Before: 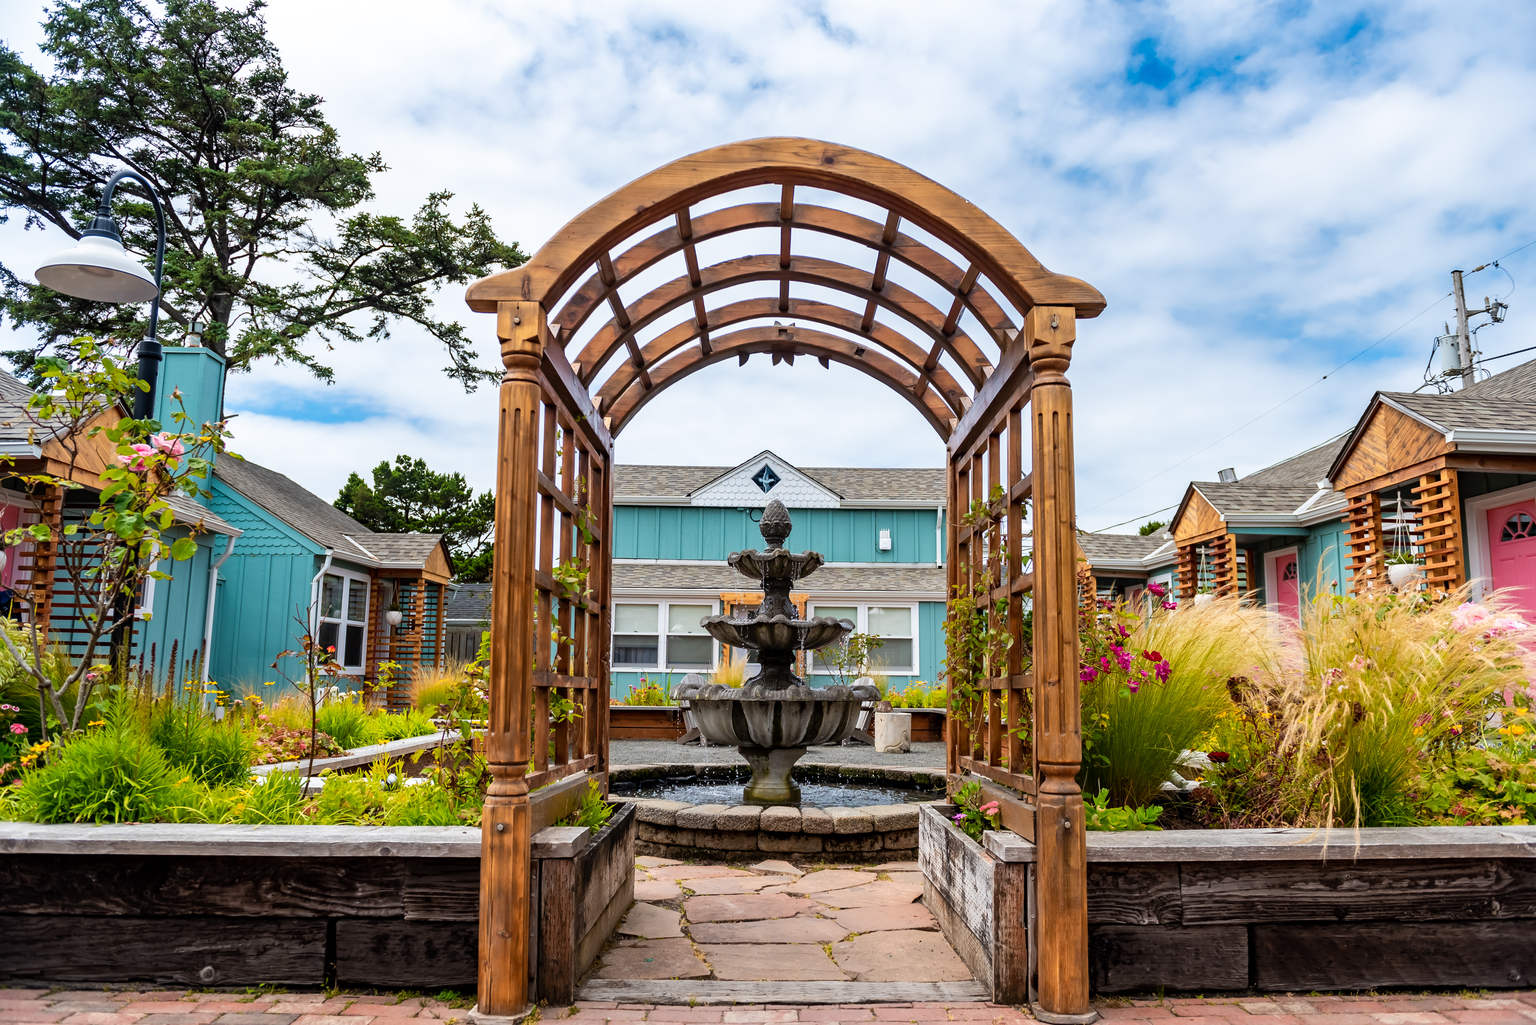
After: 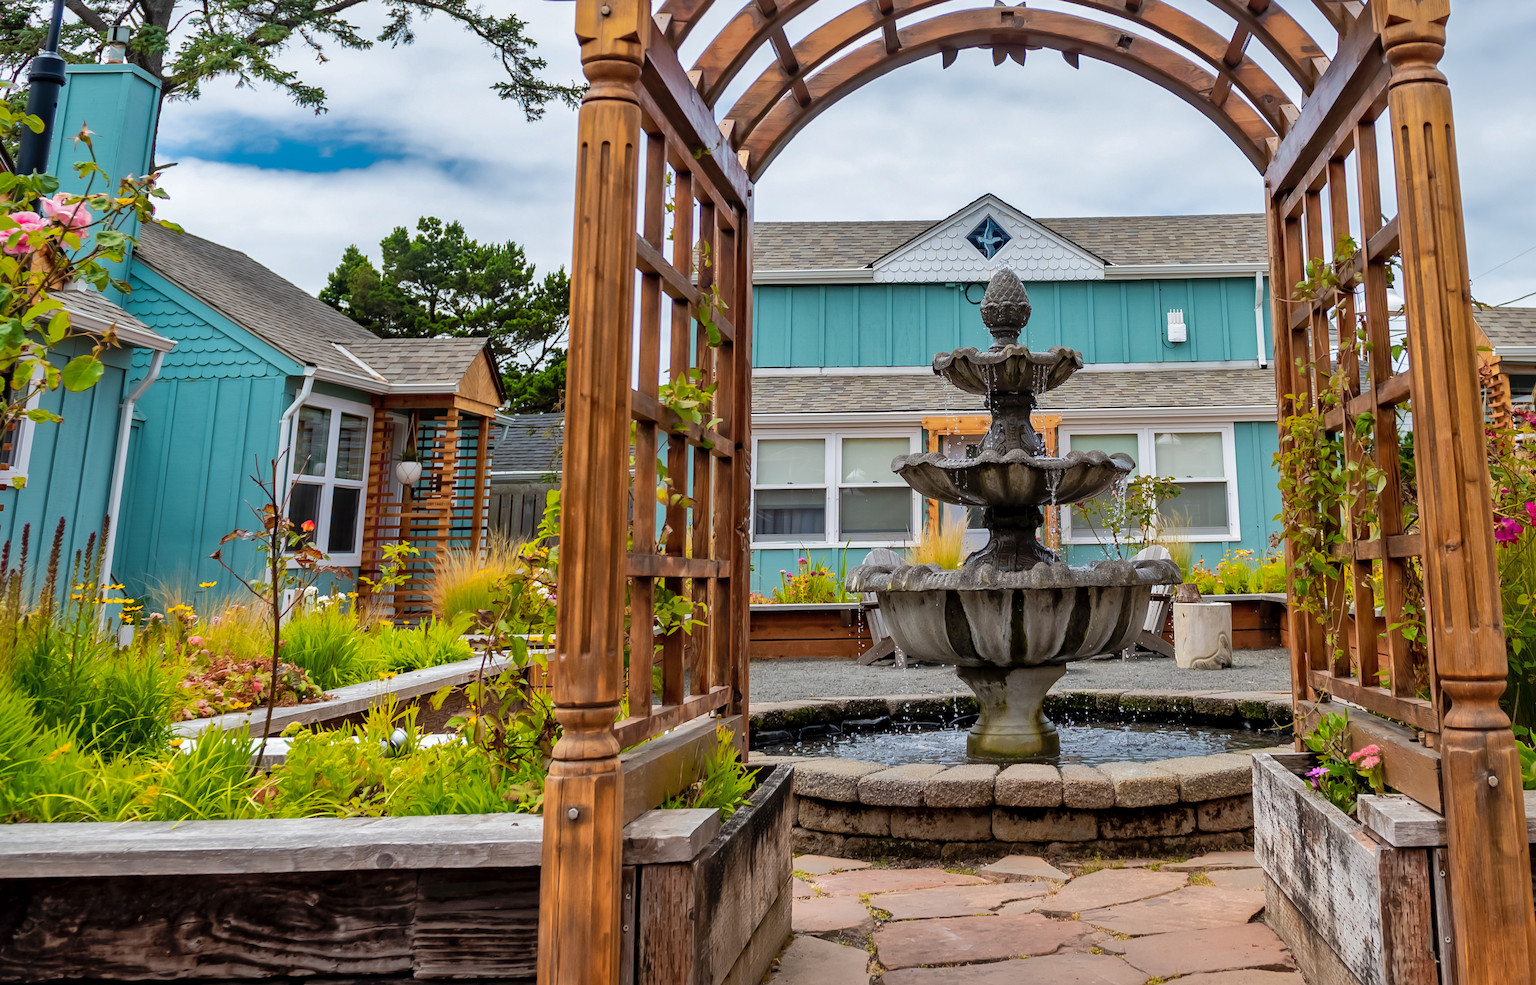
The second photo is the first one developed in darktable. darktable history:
shadows and highlights: highlights -60
crop: left 6.488%, top 27.668%, right 24.183%, bottom 8.656%
rotate and perspective: rotation -1.68°, lens shift (vertical) -0.146, crop left 0.049, crop right 0.912, crop top 0.032, crop bottom 0.96
